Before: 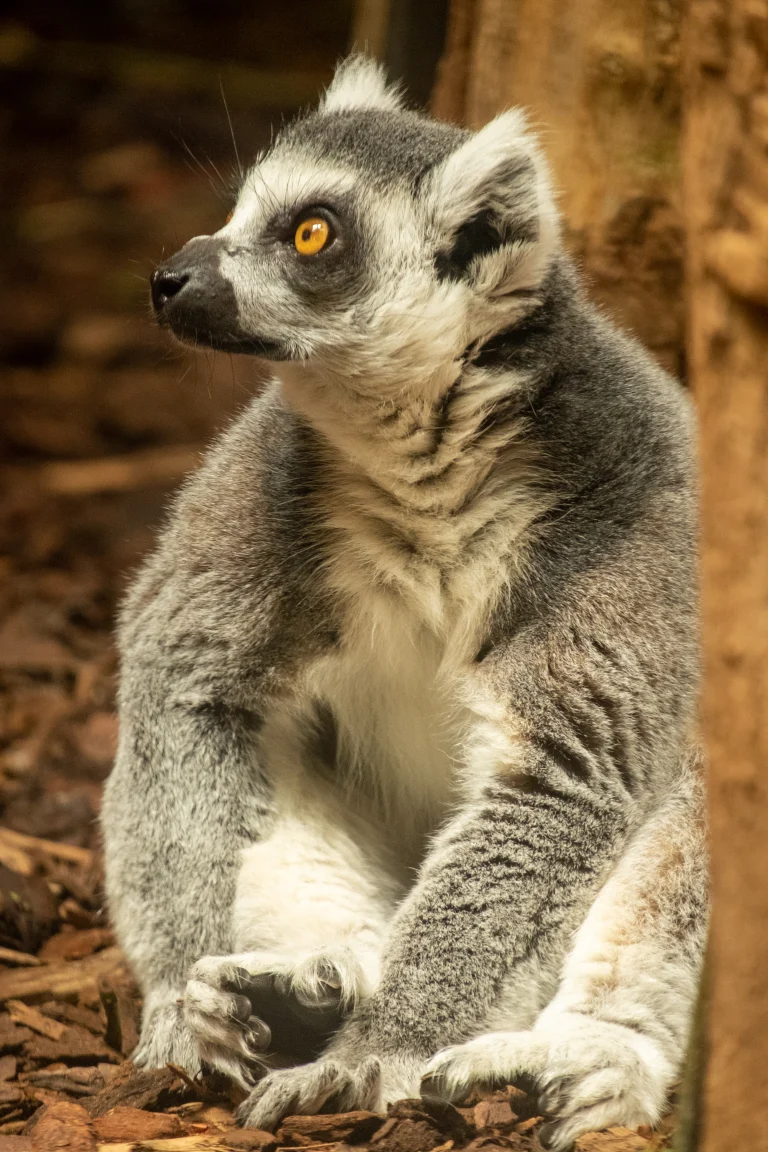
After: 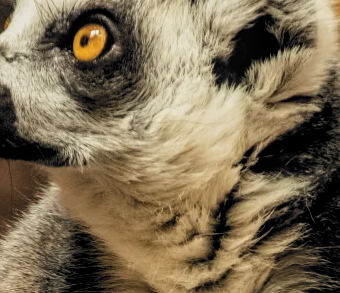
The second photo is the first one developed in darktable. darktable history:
crop: left 29.033%, top 16.864%, right 26.635%, bottom 57.684%
local contrast: on, module defaults
filmic rgb: black relative exposure -5.11 EV, white relative exposure 3.55 EV, threshold 5.95 EV, hardness 3.17, contrast 1.2, highlights saturation mix -49.49%, color science v6 (2022), iterations of high-quality reconstruction 0, enable highlight reconstruction true
